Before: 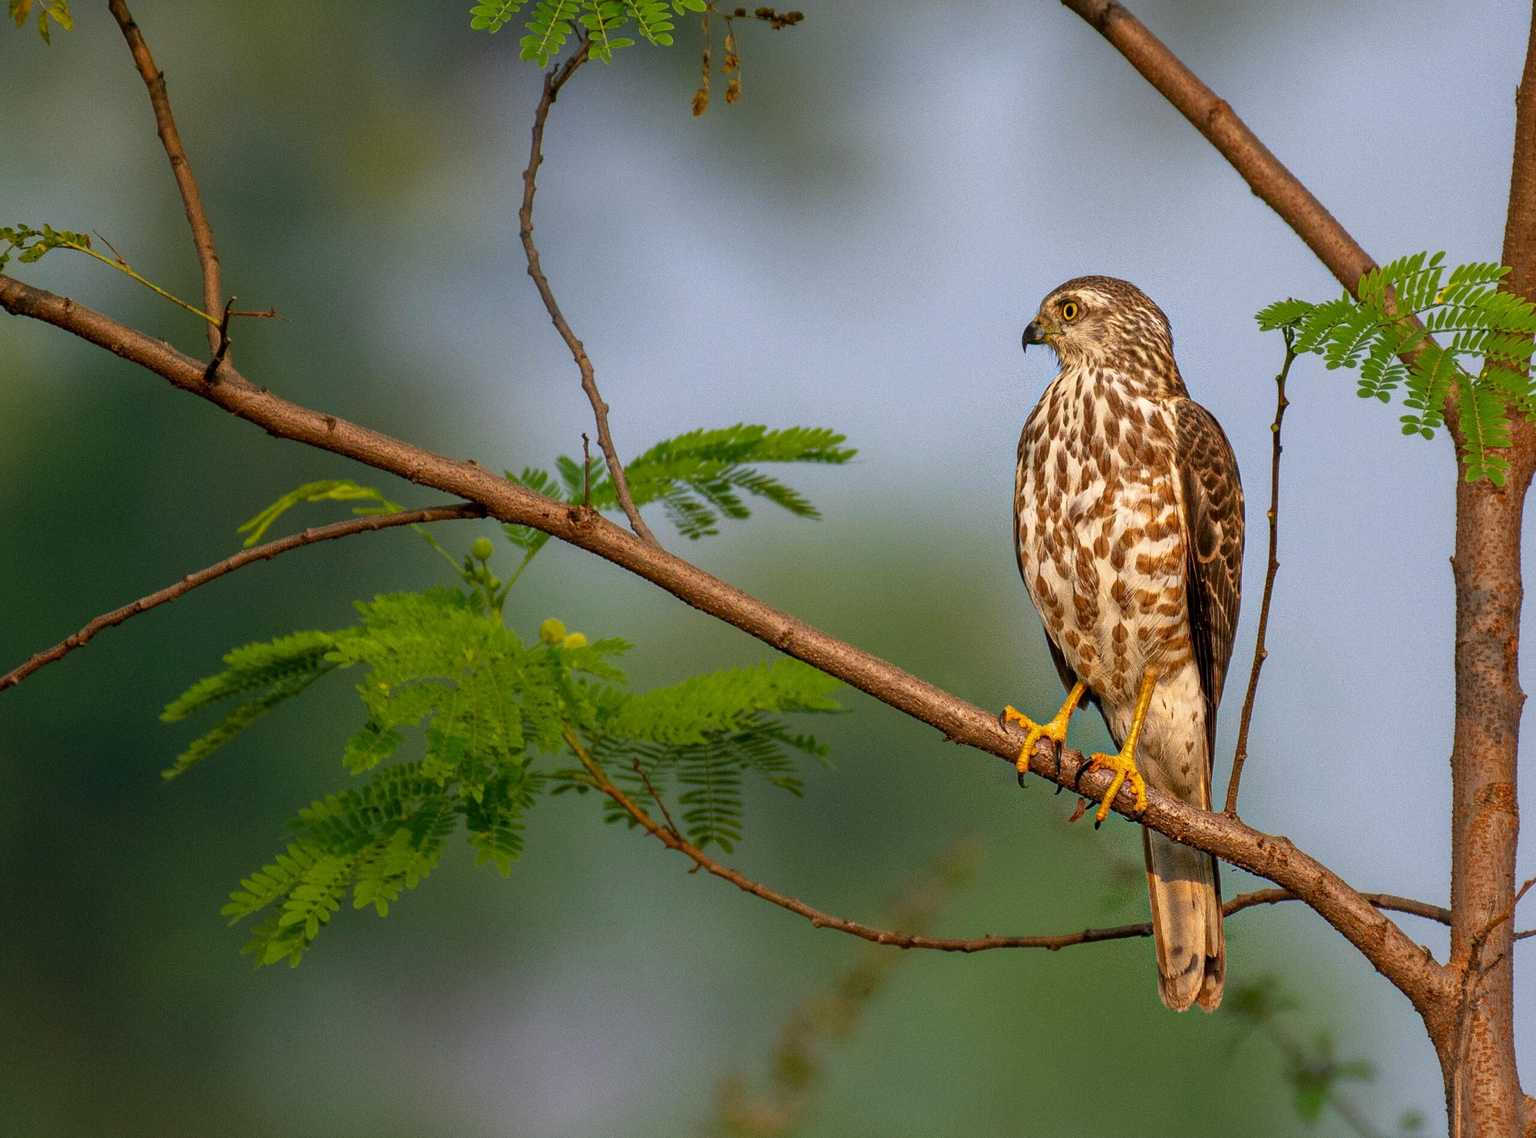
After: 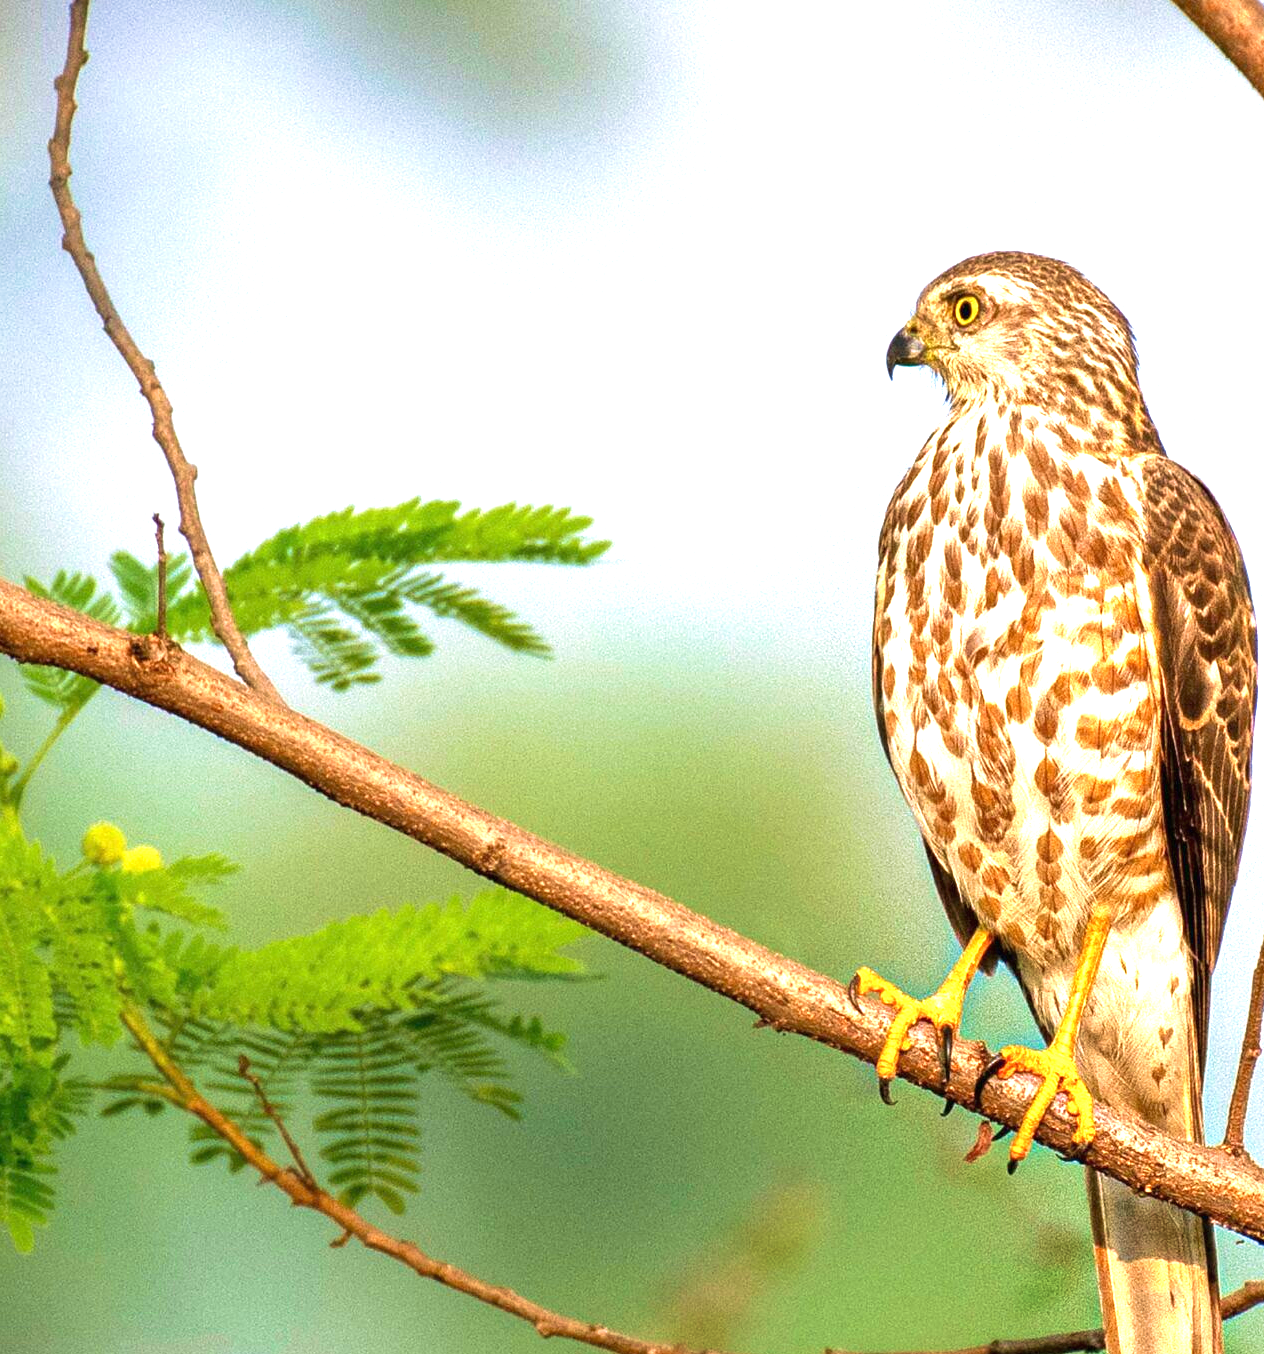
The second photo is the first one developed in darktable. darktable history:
velvia: strength 44.47%
exposure: black level correction 0, exposure 1.664 EV, compensate highlight preservation false
crop: left 31.942%, top 10.981%, right 18.677%, bottom 17.562%
